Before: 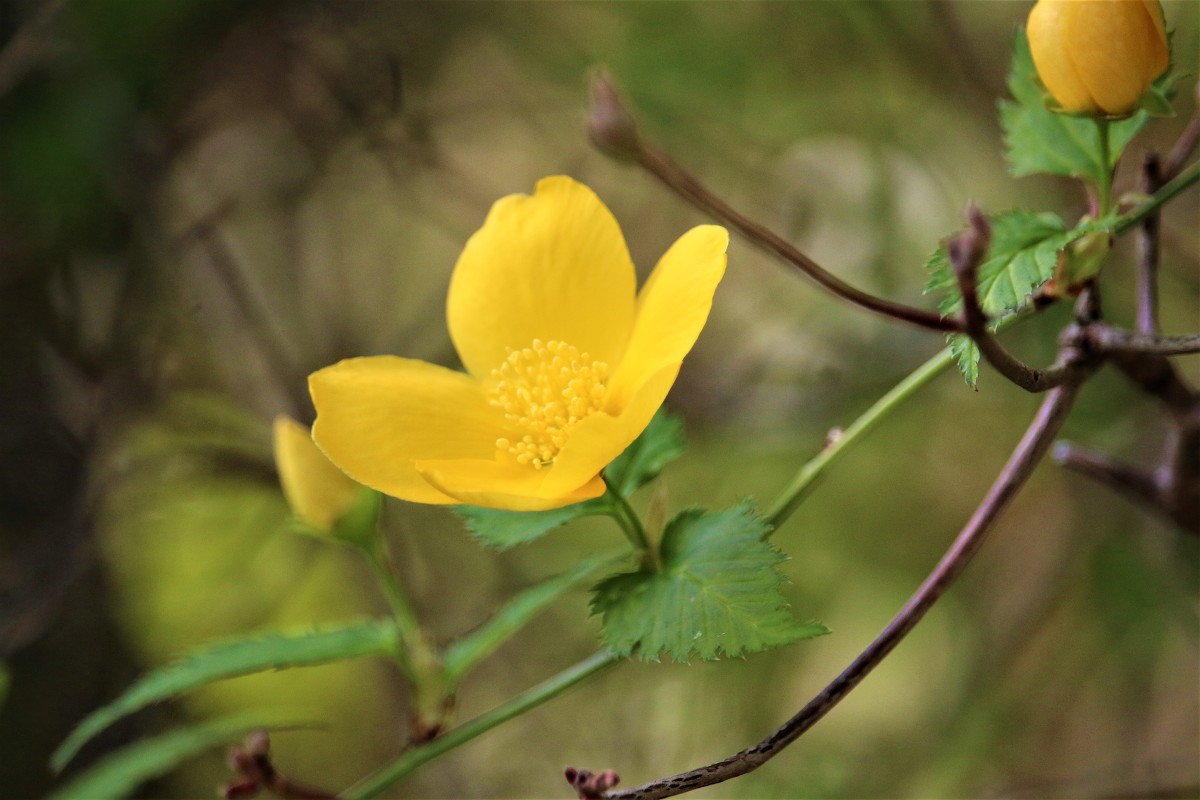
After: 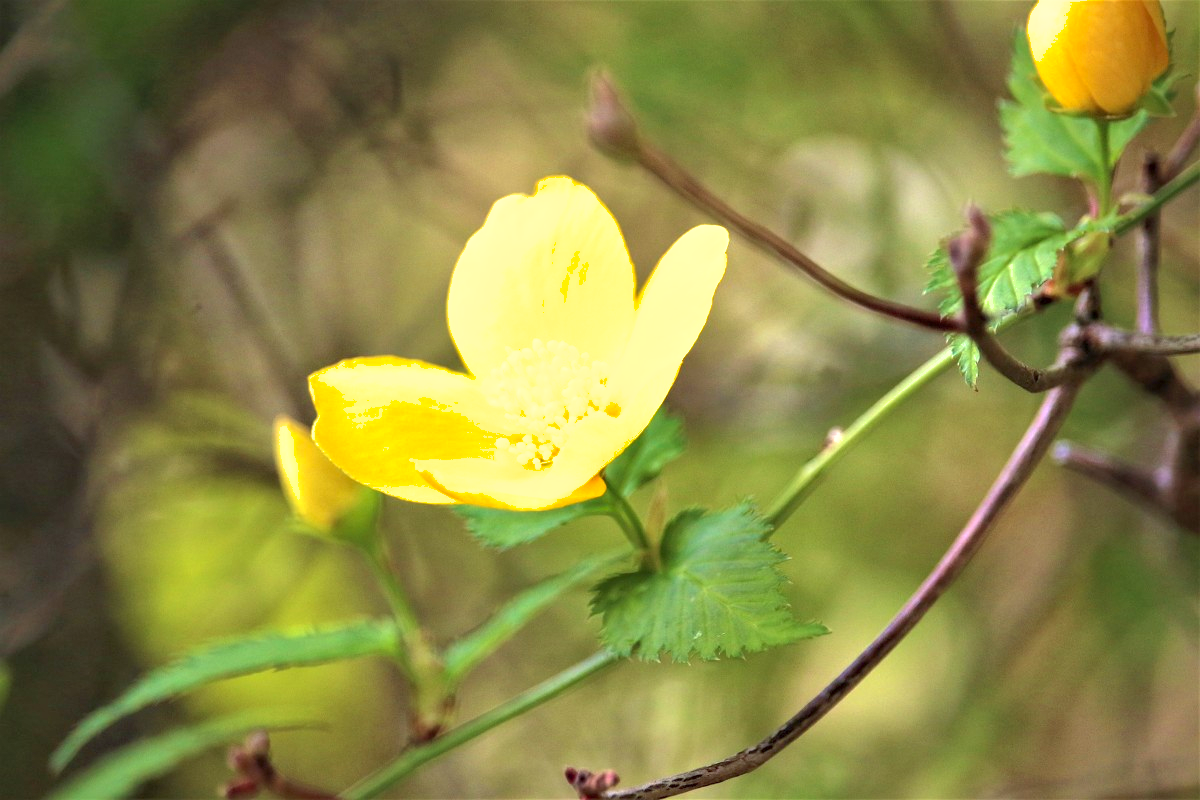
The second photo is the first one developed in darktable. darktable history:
exposure: exposure 1 EV, compensate highlight preservation false
shadows and highlights: on, module defaults
